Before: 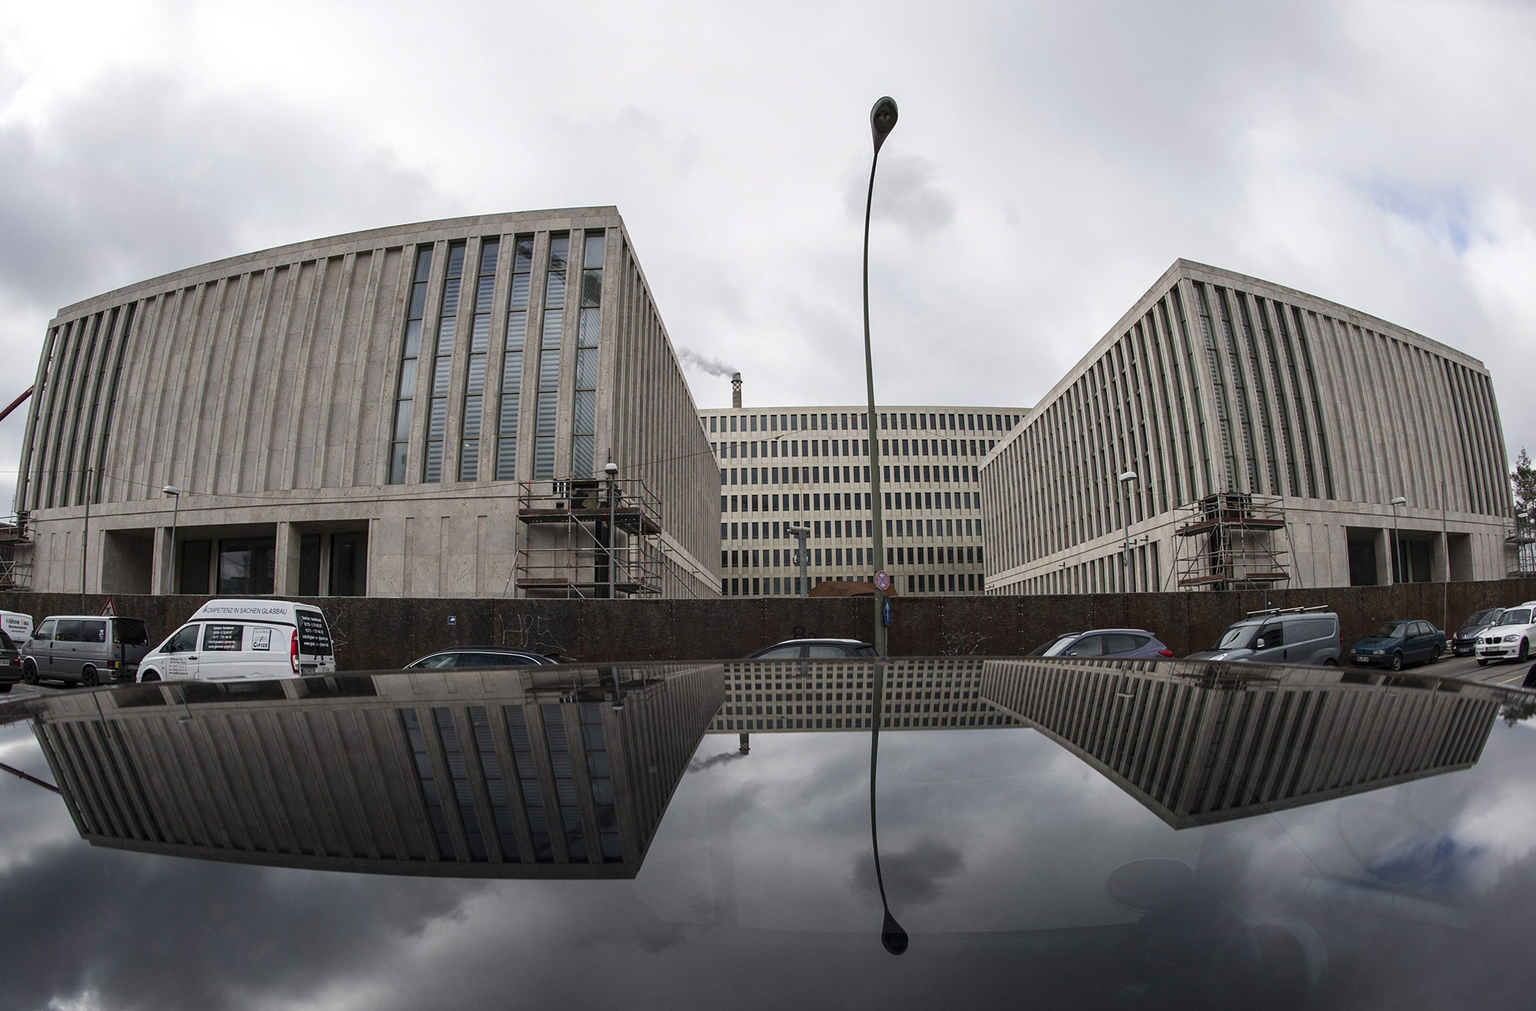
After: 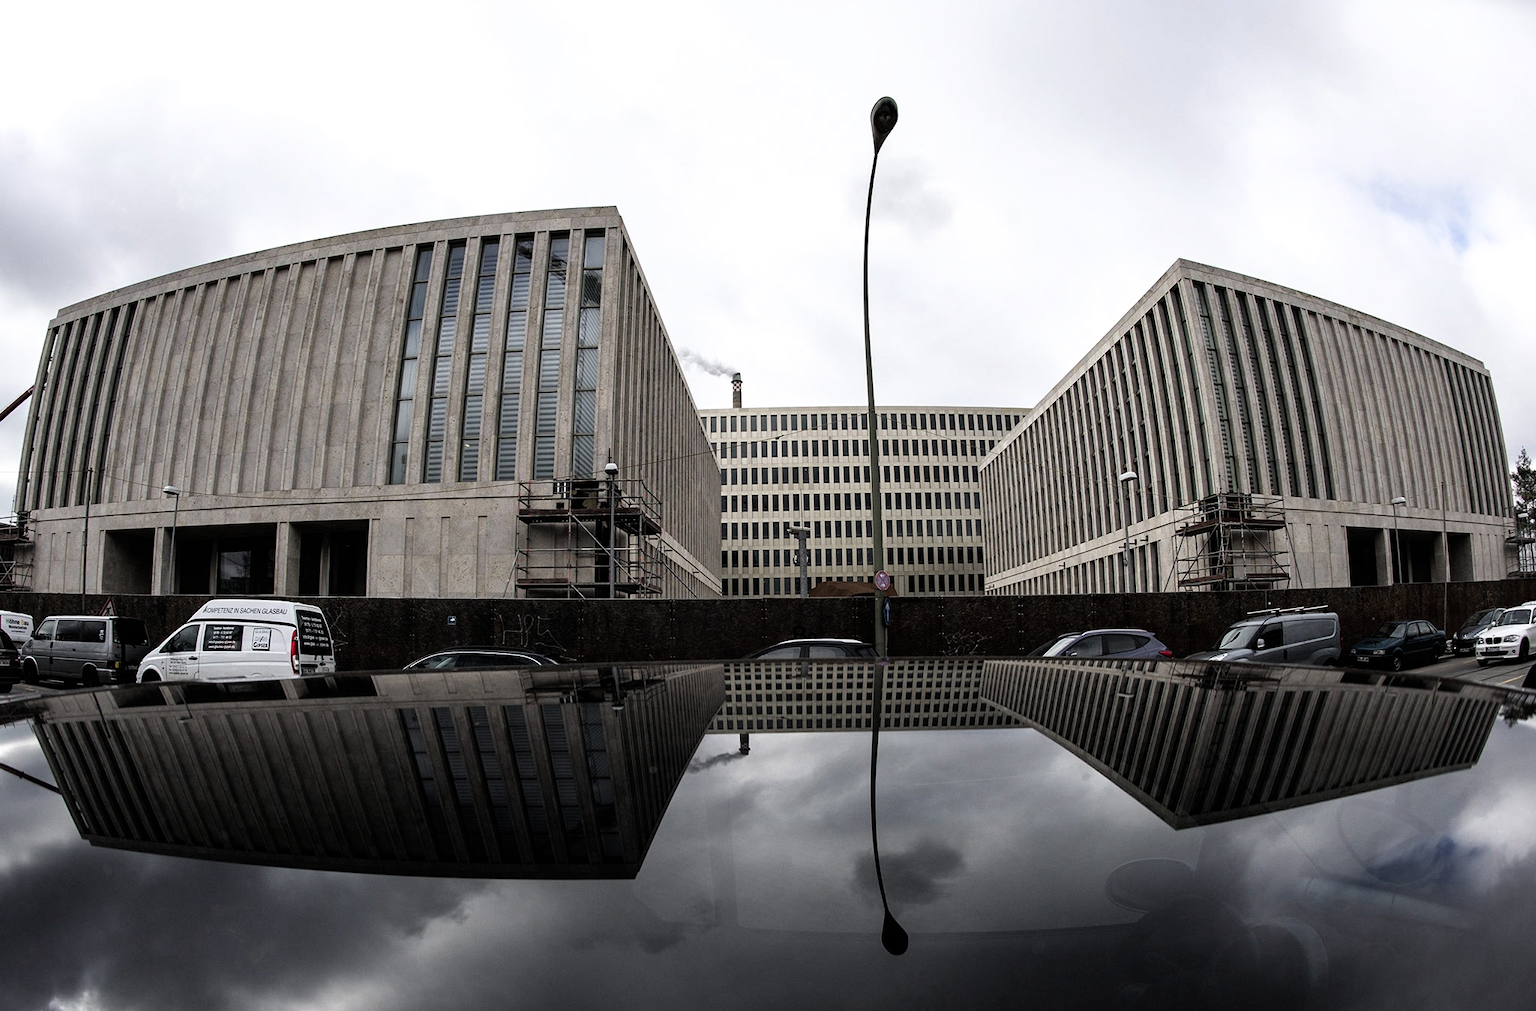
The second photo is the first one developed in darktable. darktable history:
filmic rgb: black relative exposure -8.22 EV, white relative exposure 2.2 EV, target white luminance 99.946%, hardness 7.19, latitude 74.64%, contrast 1.325, highlights saturation mix -2.61%, shadows ↔ highlights balance 30.79%
tone equalizer: on, module defaults
